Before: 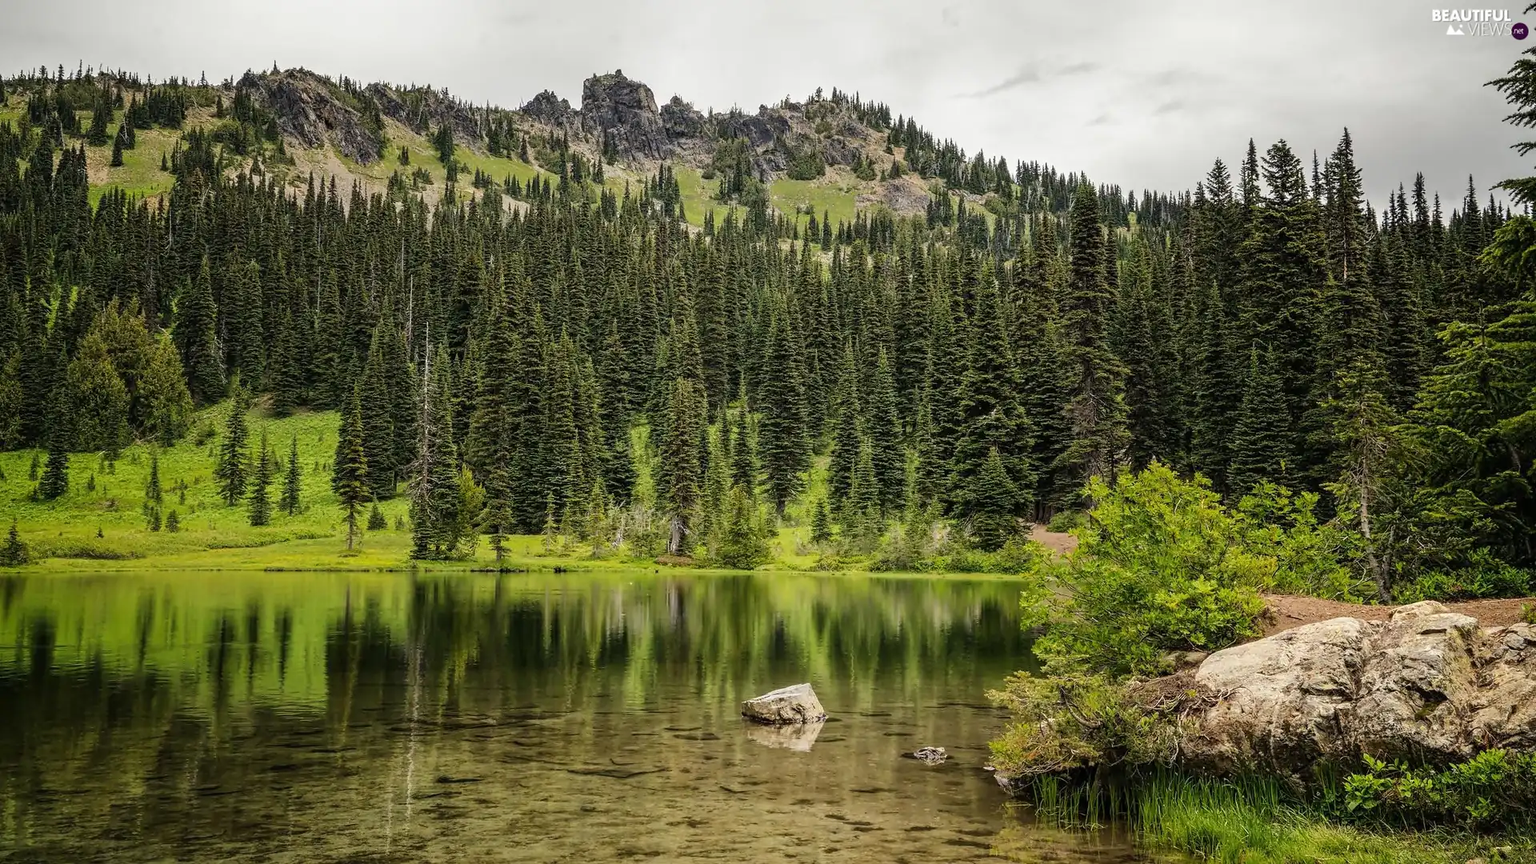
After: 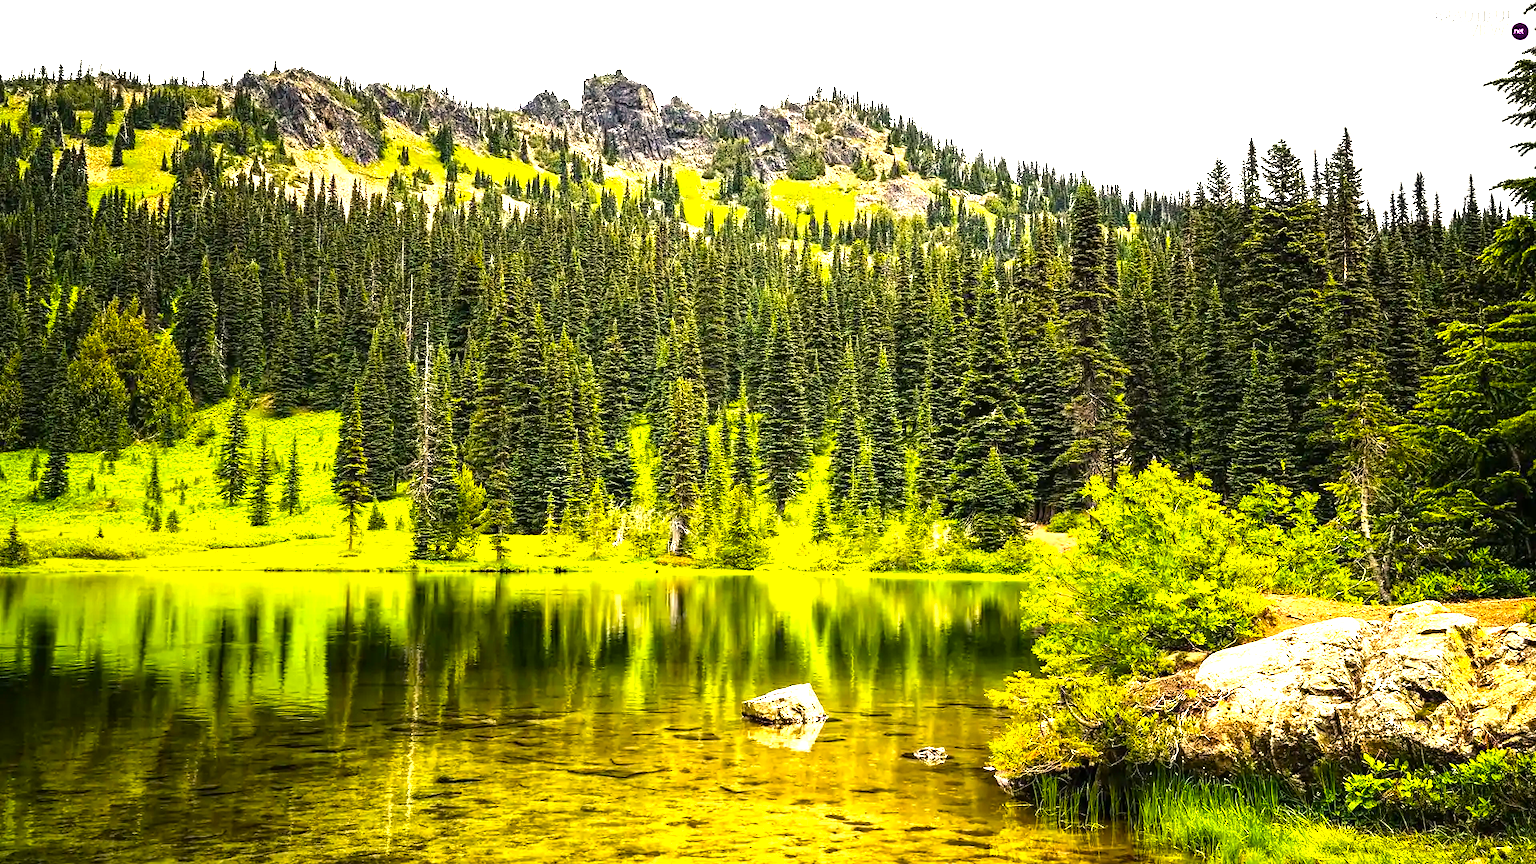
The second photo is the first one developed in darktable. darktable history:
tone equalizer: -8 EV -0.401 EV, -7 EV -0.399 EV, -6 EV -0.323 EV, -5 EV -0.203 EV, -3 EV 0.197 EV, -2 EV 0.311 EV, -1 EV 0.374 EV, +0 EV 0.387 EV, mask exposure compensation -0.488 EV
haze removal: compatibility mode true, adaptive false
exposure: exposure 0.6 EV, compensate exposure bias true, compensate highlight preservation false
color balance rgb: highlights gain › chroma 2.032%, highlights gain › hue 73.76°, linear chroma grading › global chroma 9.697%, perceptual saturation grading › global saturation 30.926%, perceptual brilliance grading › global brilliance 12.799%, perceptual brilliance grading › highlights 15.293%, global vibrance 24.484%
